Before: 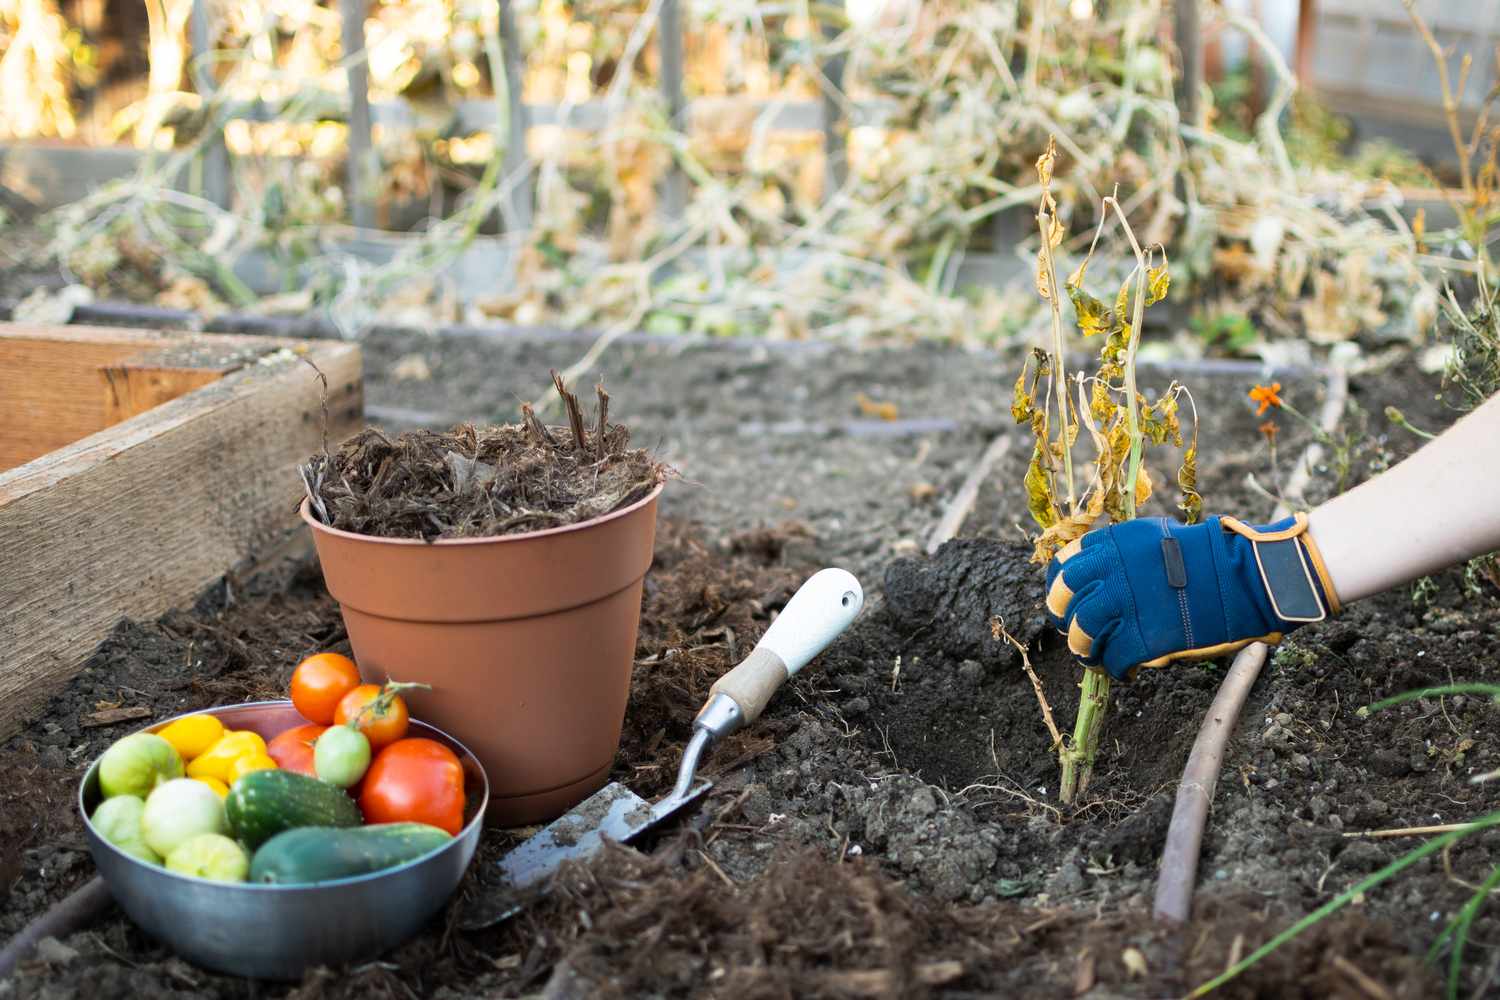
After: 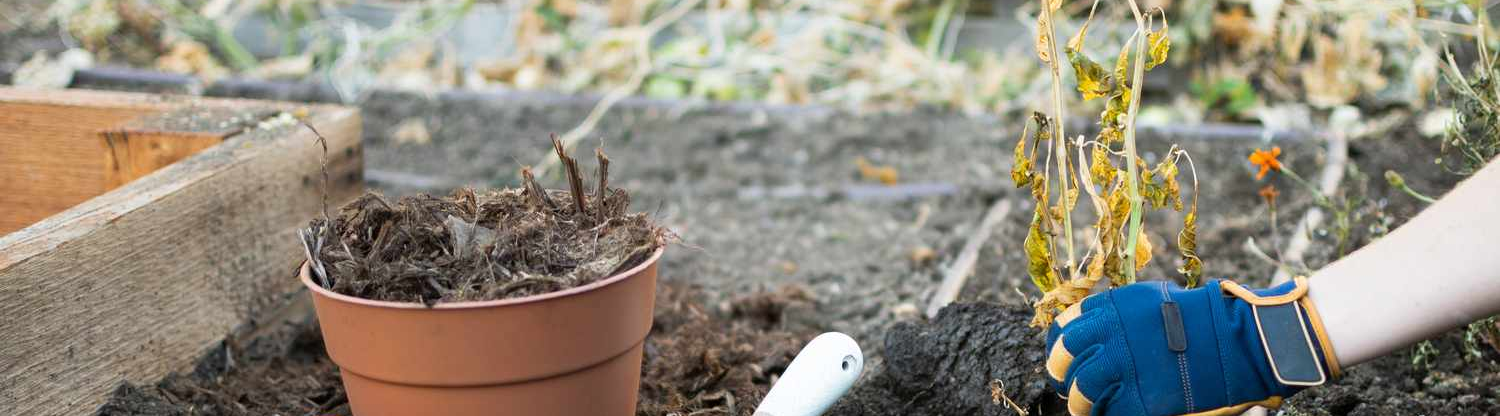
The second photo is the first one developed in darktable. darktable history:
crop and rotate: top 23.614%, bottom 34.775%
